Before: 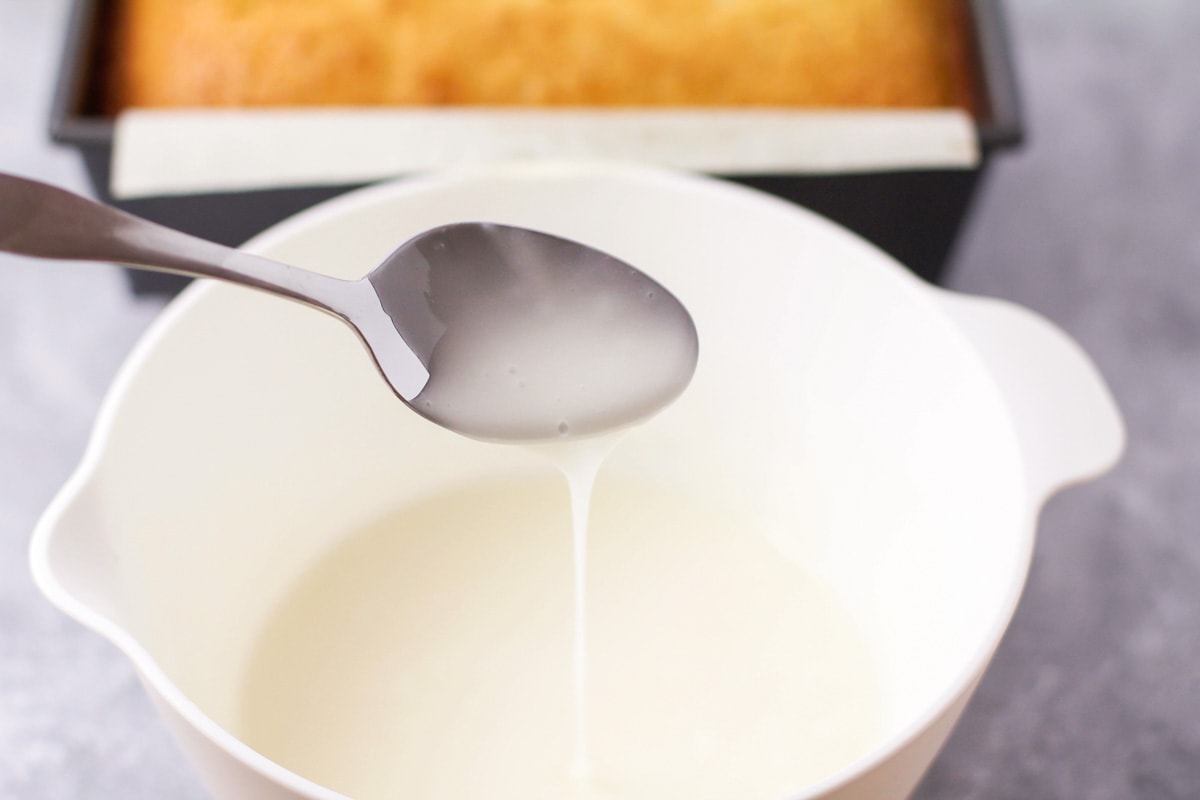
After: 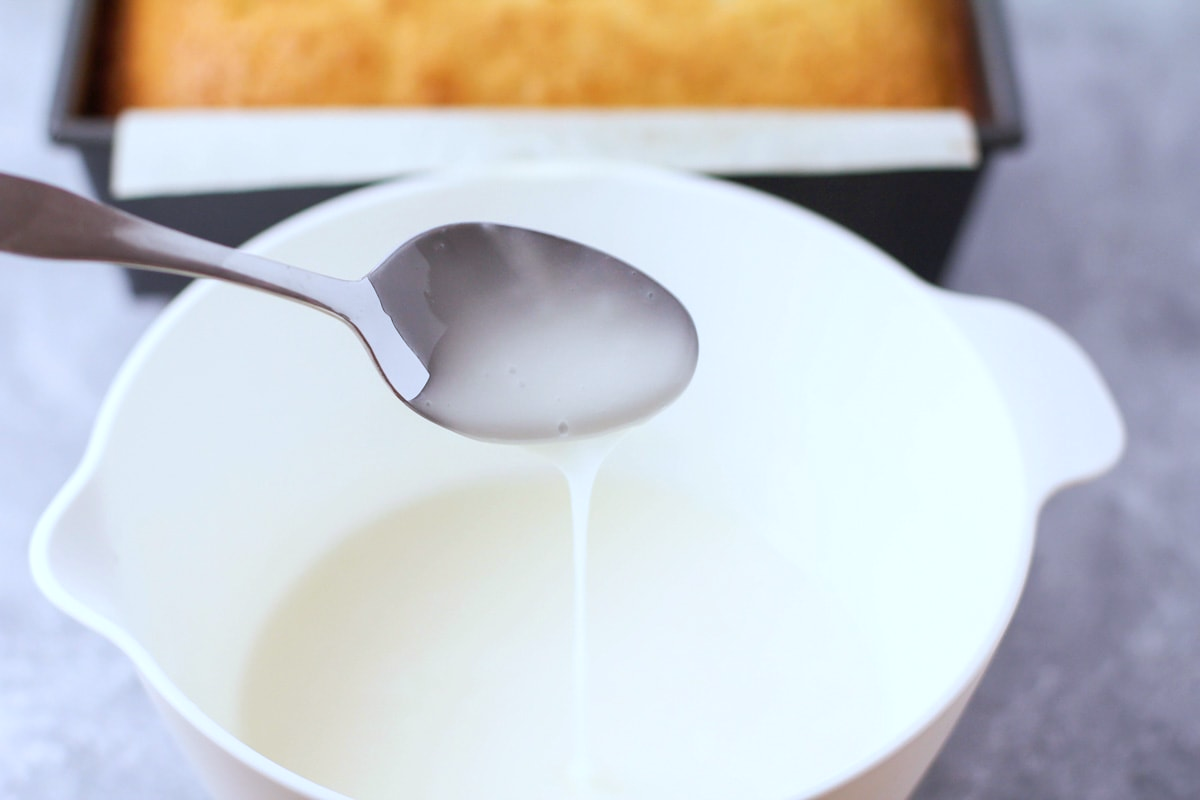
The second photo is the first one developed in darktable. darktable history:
color calibration: illuminant custom, x 0.368, y 0.373, temperature 4341.98 K
